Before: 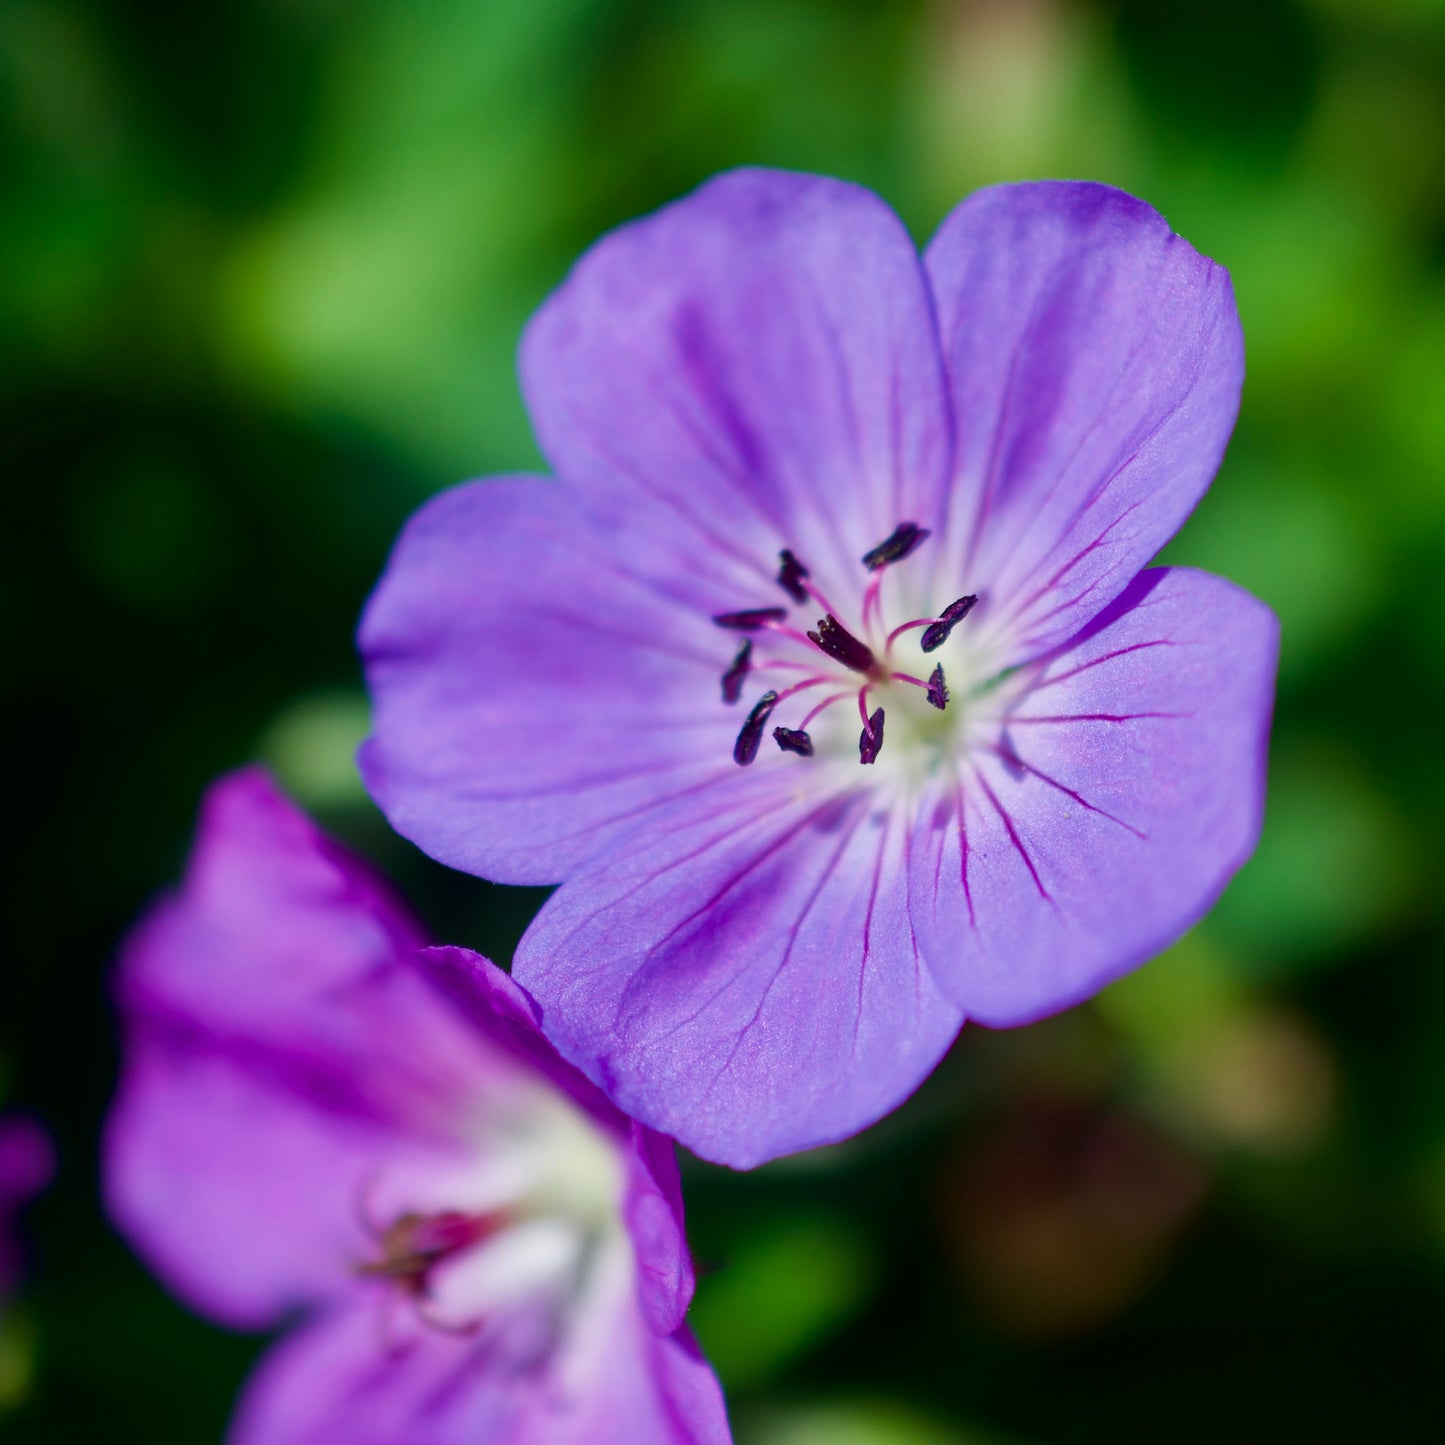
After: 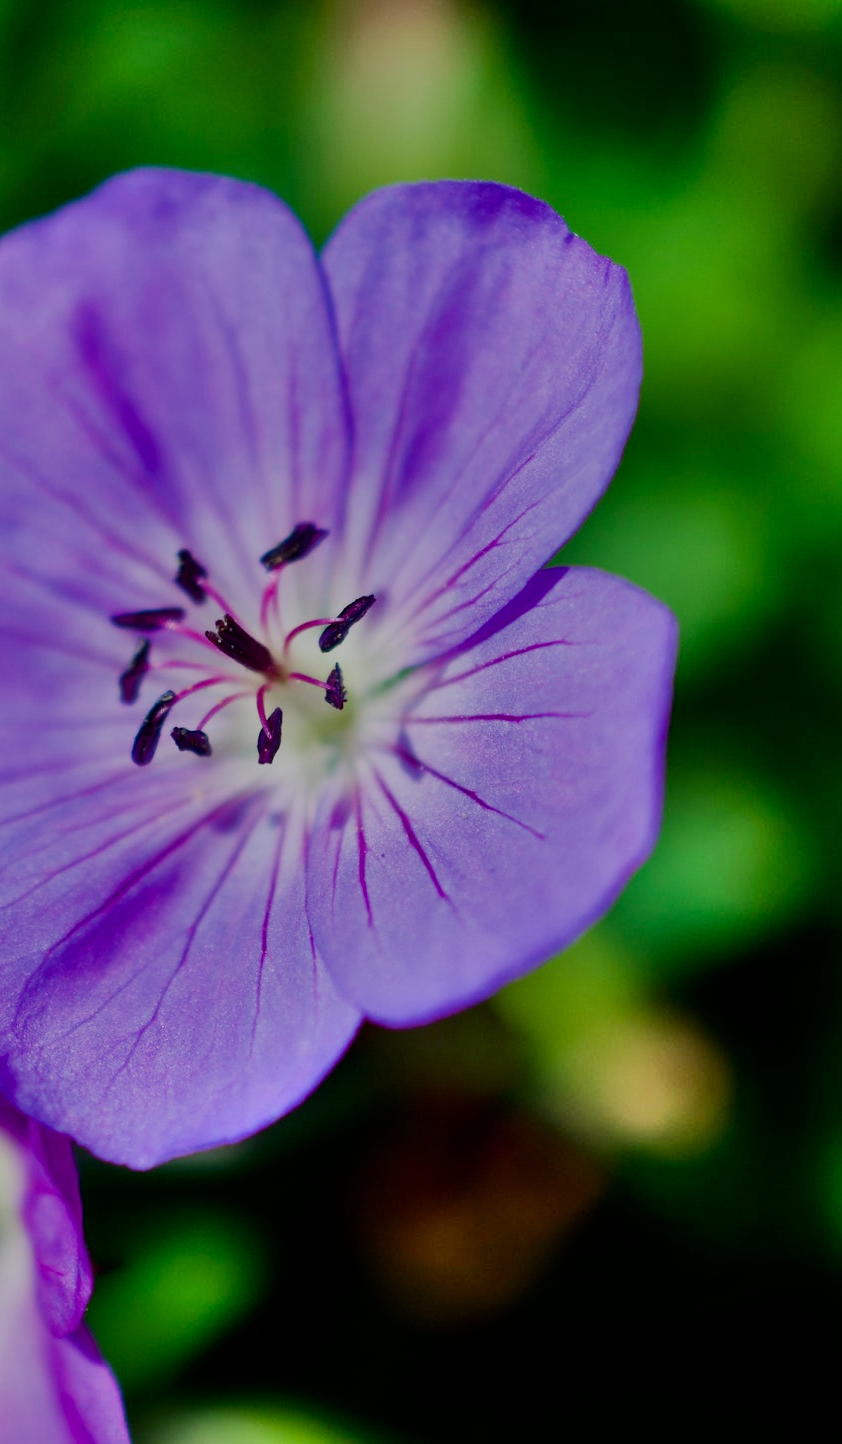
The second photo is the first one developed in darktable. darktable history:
crop: left 41.68%
shadows and highlights: shadows 61.04, highlights -60.25, soften with gaussian
contrast brightness saturation: contrast 0.07, brightness -0.131, saturation 0.05
filmic rgb: black relative exposure -7.29 EV, white relative exposure 5.05 EV, hardness 3.21, iterations of high-quality reconstruction 0
